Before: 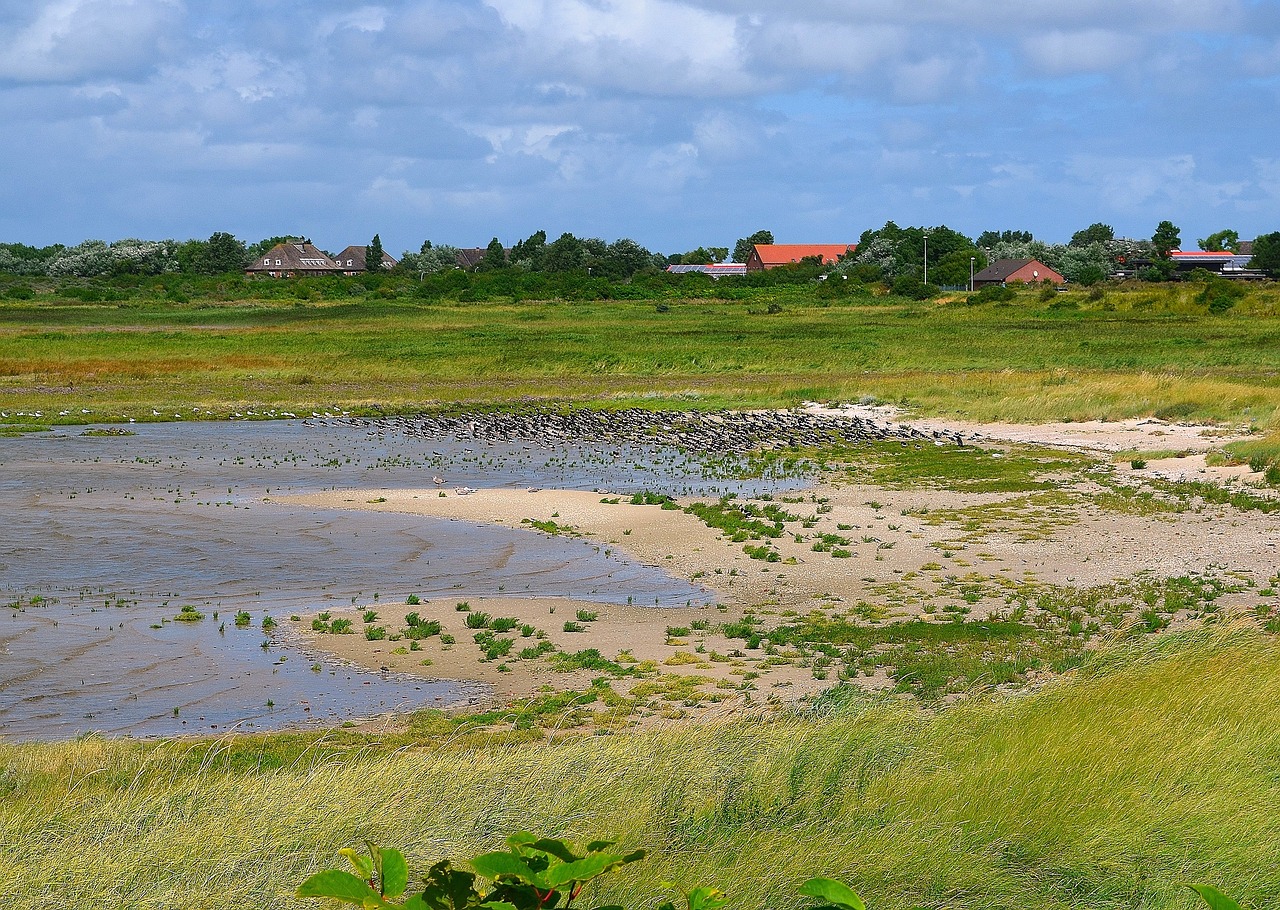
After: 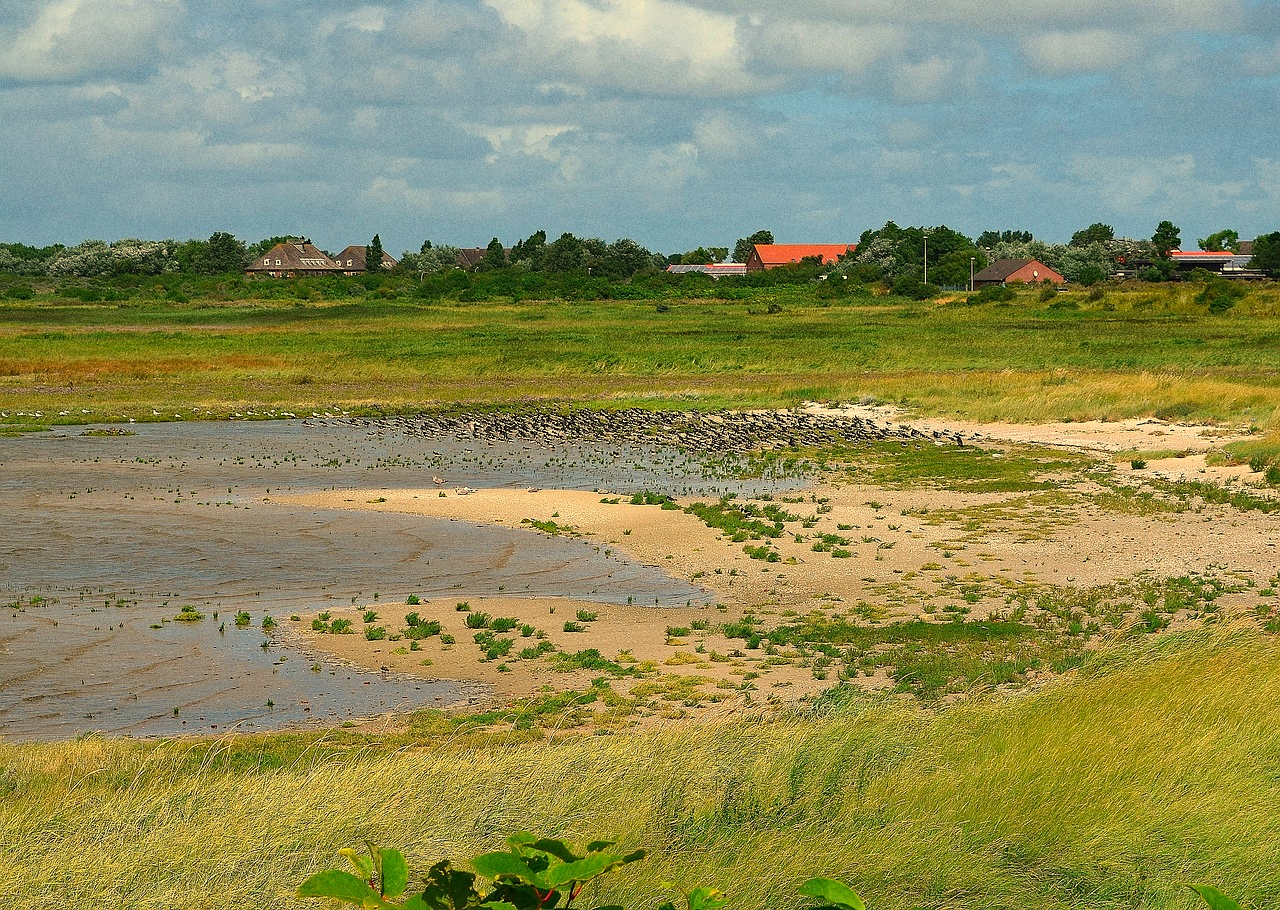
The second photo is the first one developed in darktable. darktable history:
white balance: red 1.08, blue 0.791
haze removal: compatibility mode true, adaptive false
grain: coarseness 0.09 ISO
